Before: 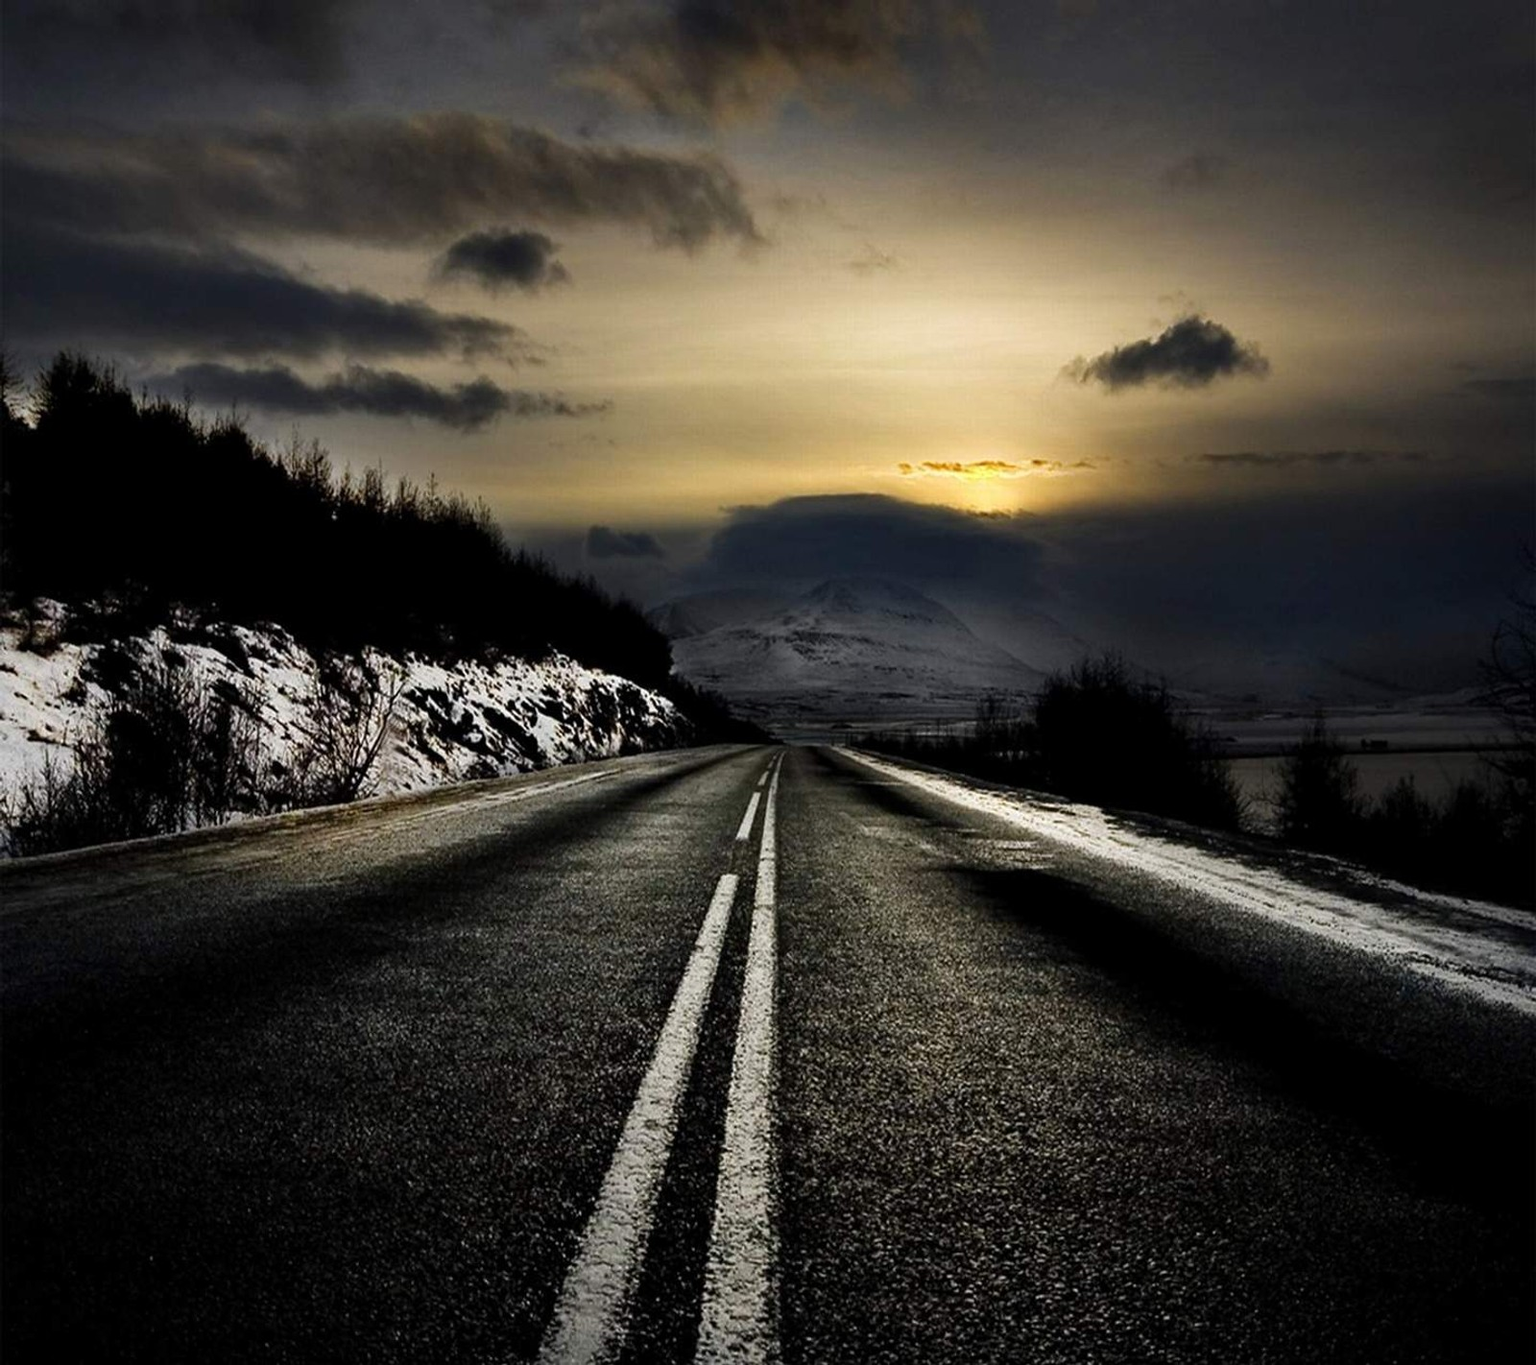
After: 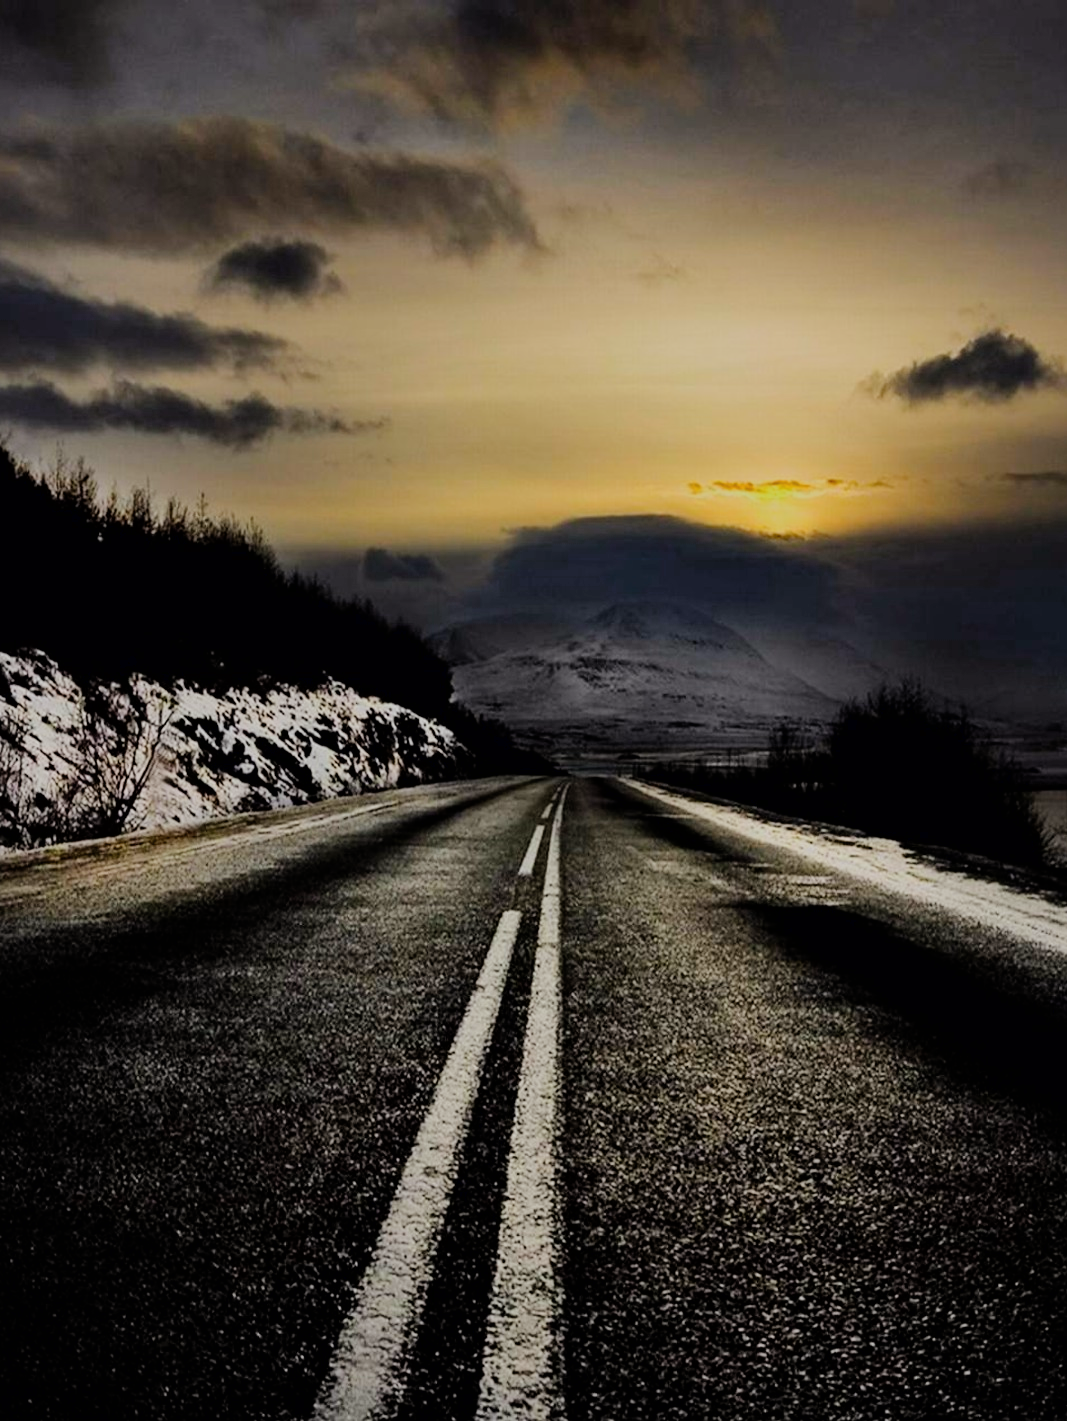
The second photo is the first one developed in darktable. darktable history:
color balance rgb: power › chroma 0.327%, power › hue 23.43°, linear chroma grading › global chroma 9.069%, perceptual saturation grading › global saturation 10.381%, contrast -29.832%
filmic rgb: black relative exposure -7.49 EV, white relative exposure 5 EV, hardness 3.32, contrast 1.299, color science v6 (2022)
crop and rotate: left 15.511%, right 17.776%
shadows and highlights: radius 336.41, shadows 28.45, soften with gaussian
